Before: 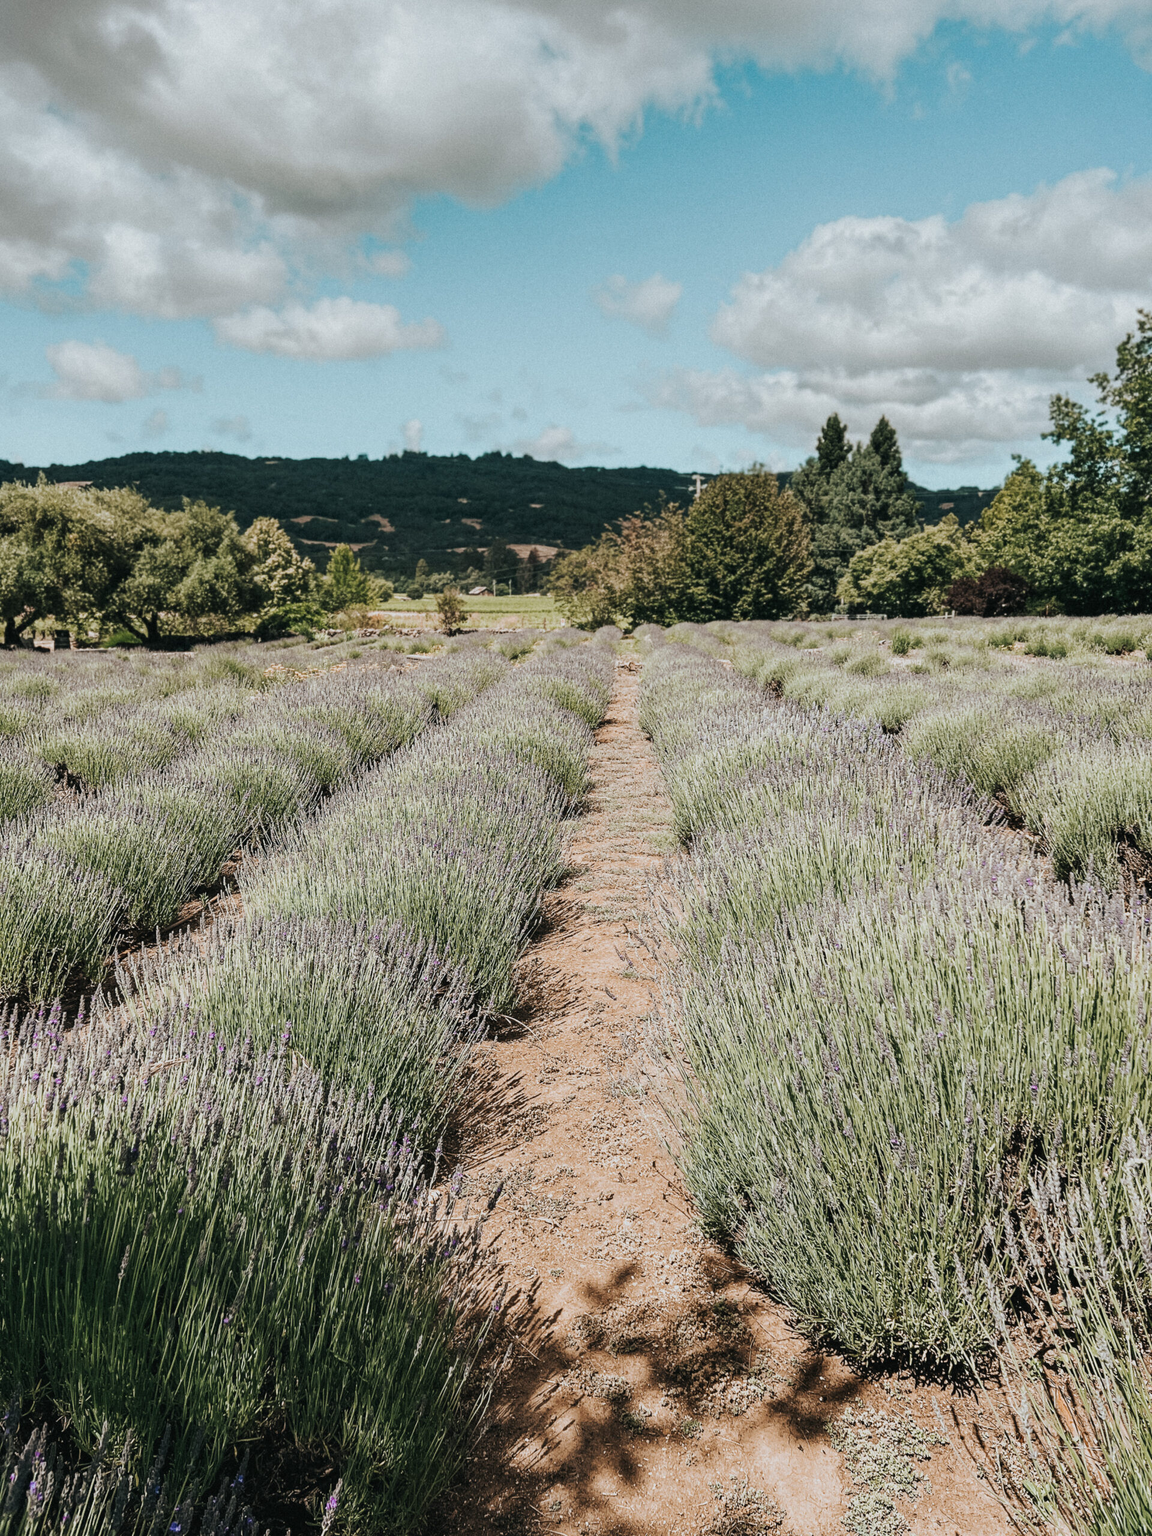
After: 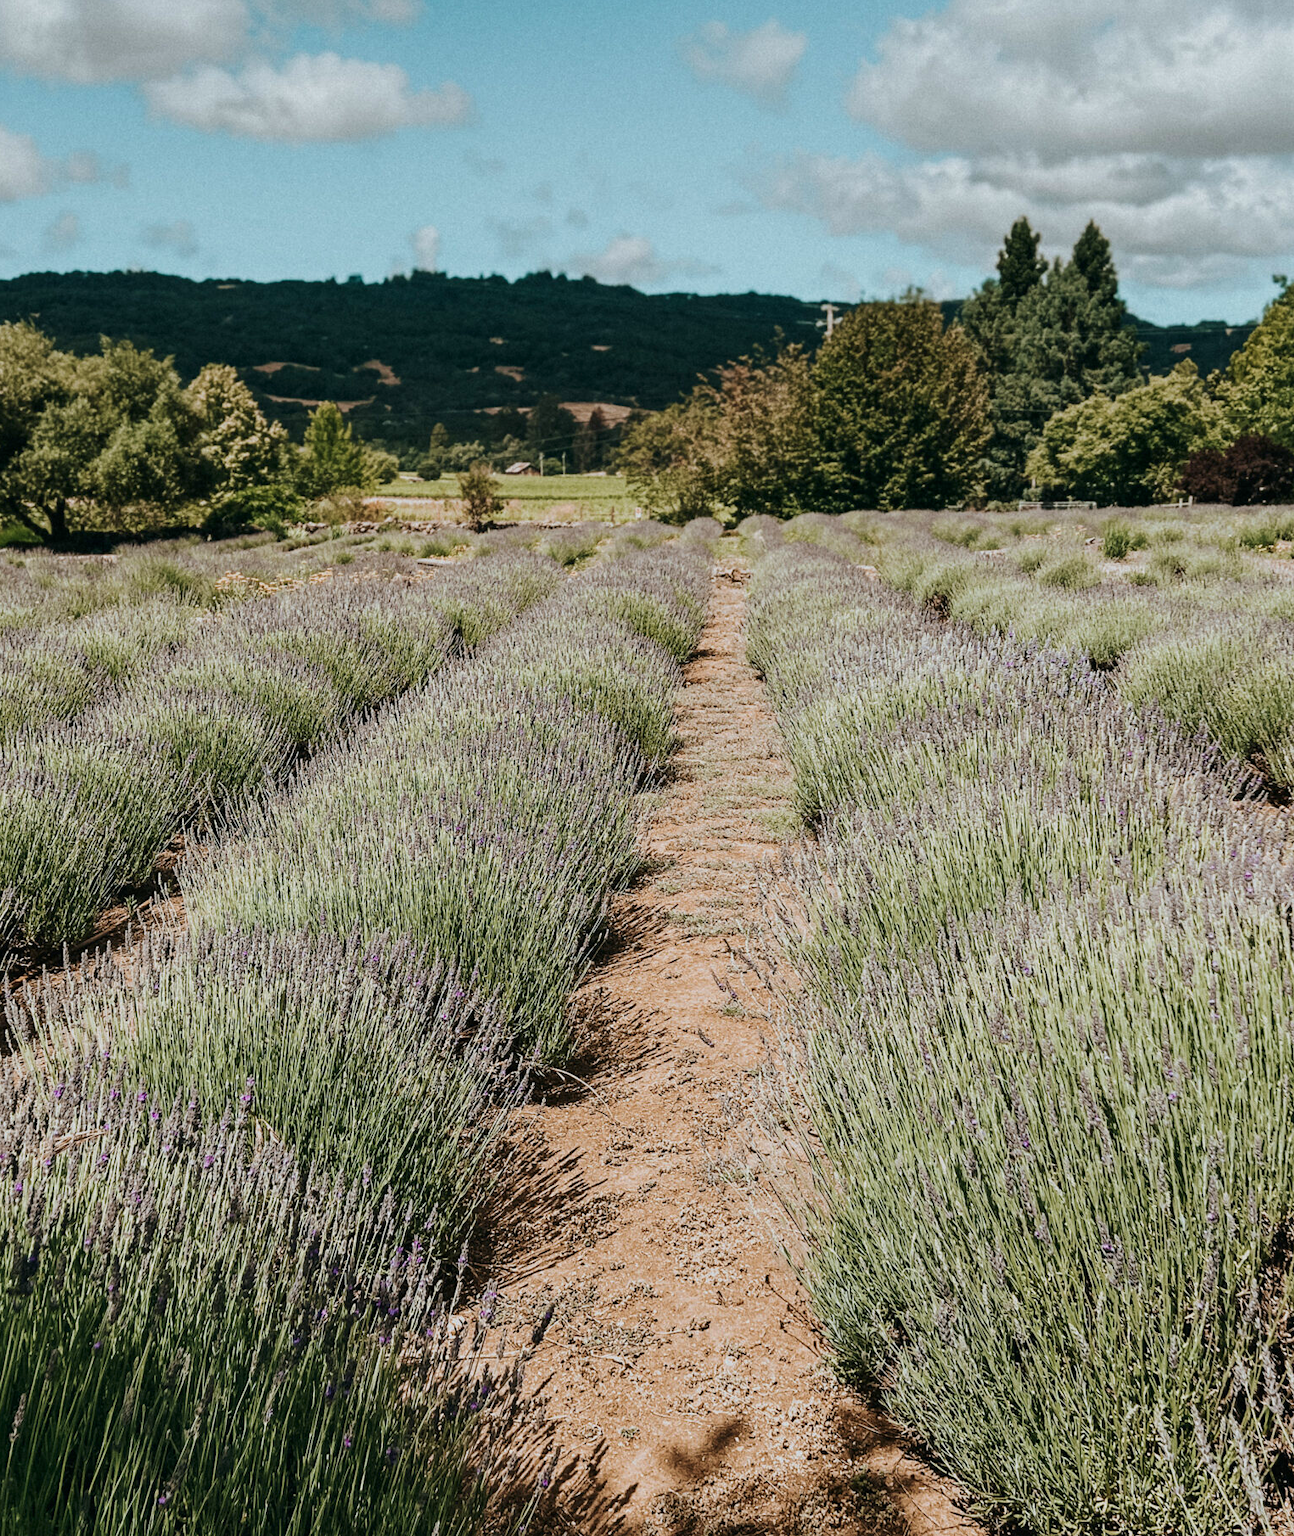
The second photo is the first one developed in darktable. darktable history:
color correction: highlights a* -0.182, highlights b* -0.124
contrast brightness saturation: brightness -0.09
crop: left 9.712%, top 16.928%, right 10.845%, bottom 12.332%
velvia: on, module defaults
